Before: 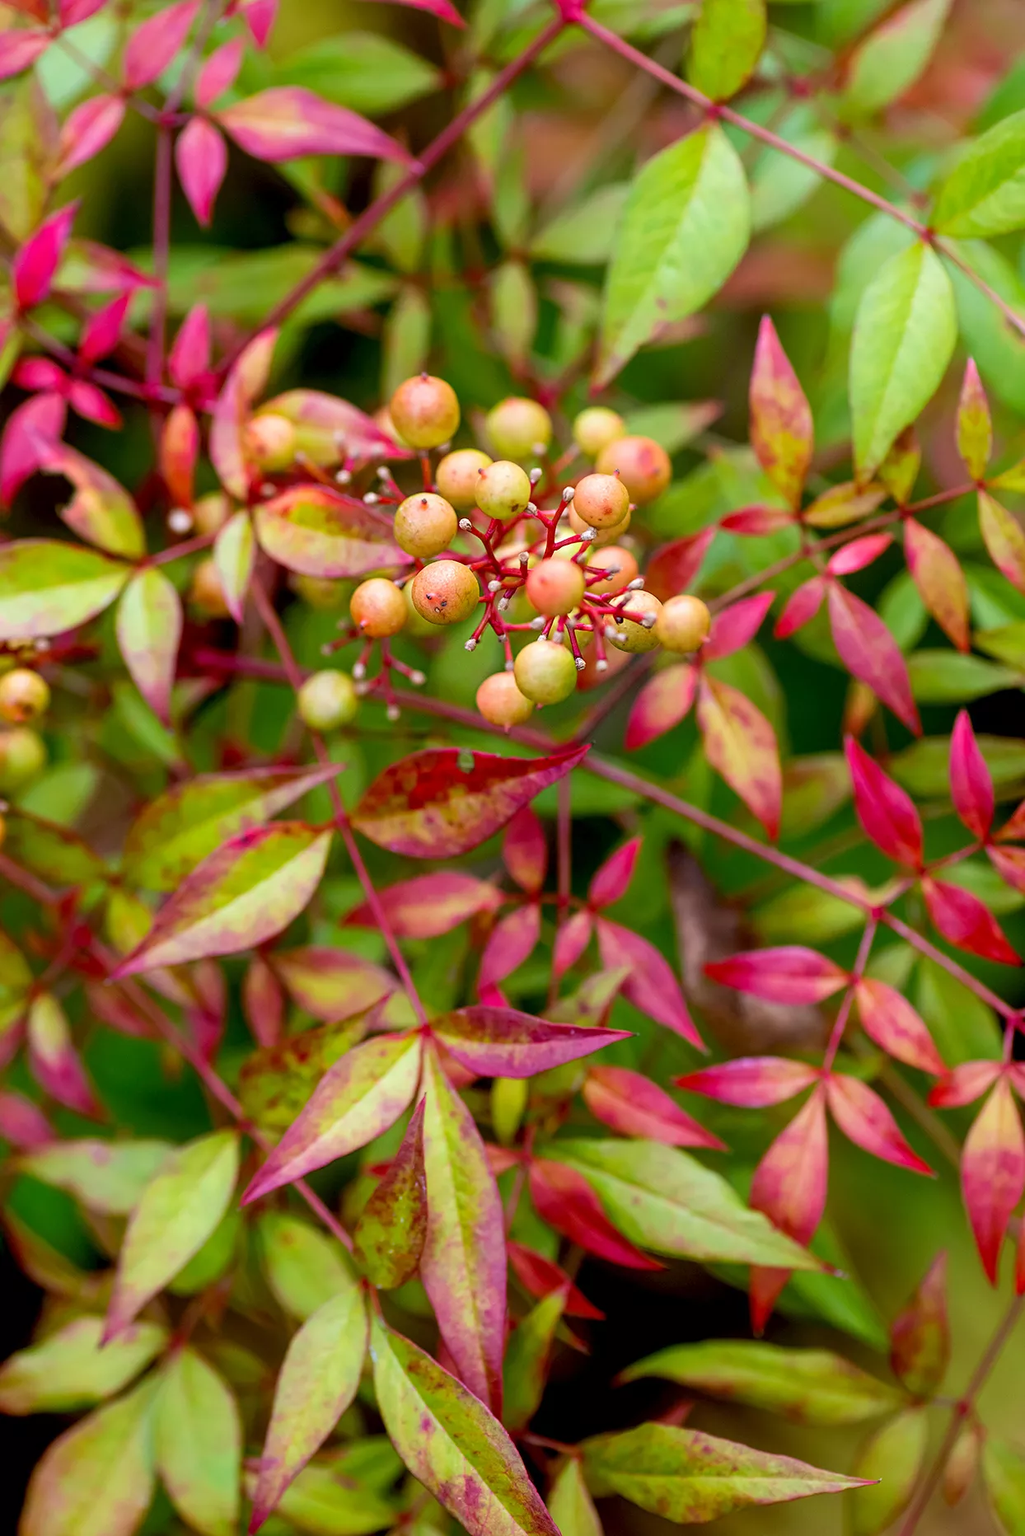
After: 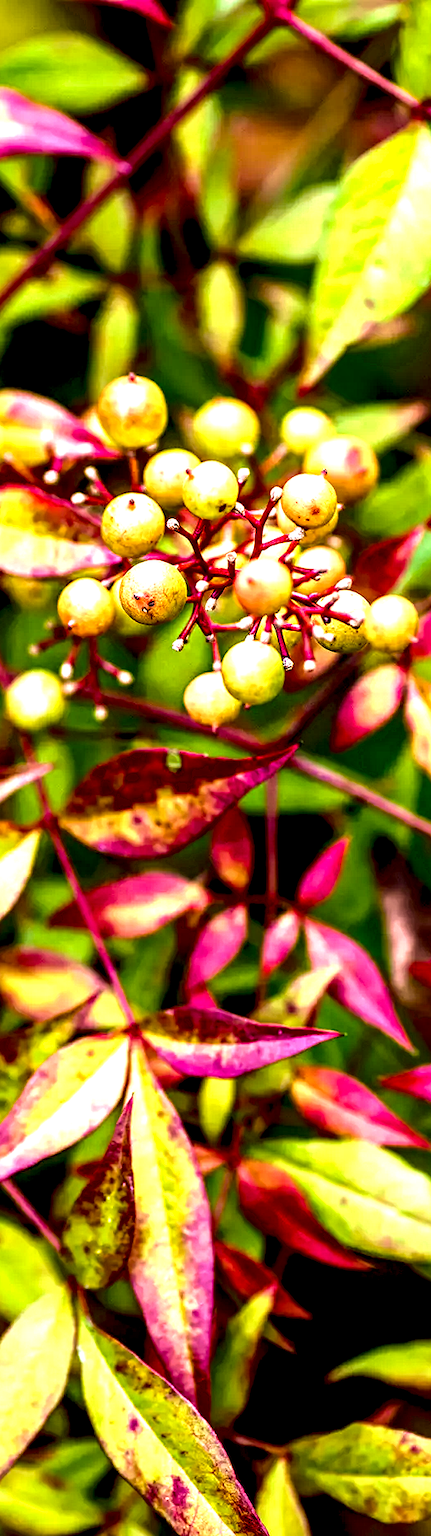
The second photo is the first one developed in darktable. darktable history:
local contrast: highlights 115%, shadows 42%, detail 293%
crop: left 28.583%, right 29.231%
color balance rgb: linear chroma grading › global chroma 15%, perceptual saturation grading › global saturation 30%
velvia: strength 40%
exposure: black level correction 0, exposure 0.3 EV, compensate highlight preservation false
